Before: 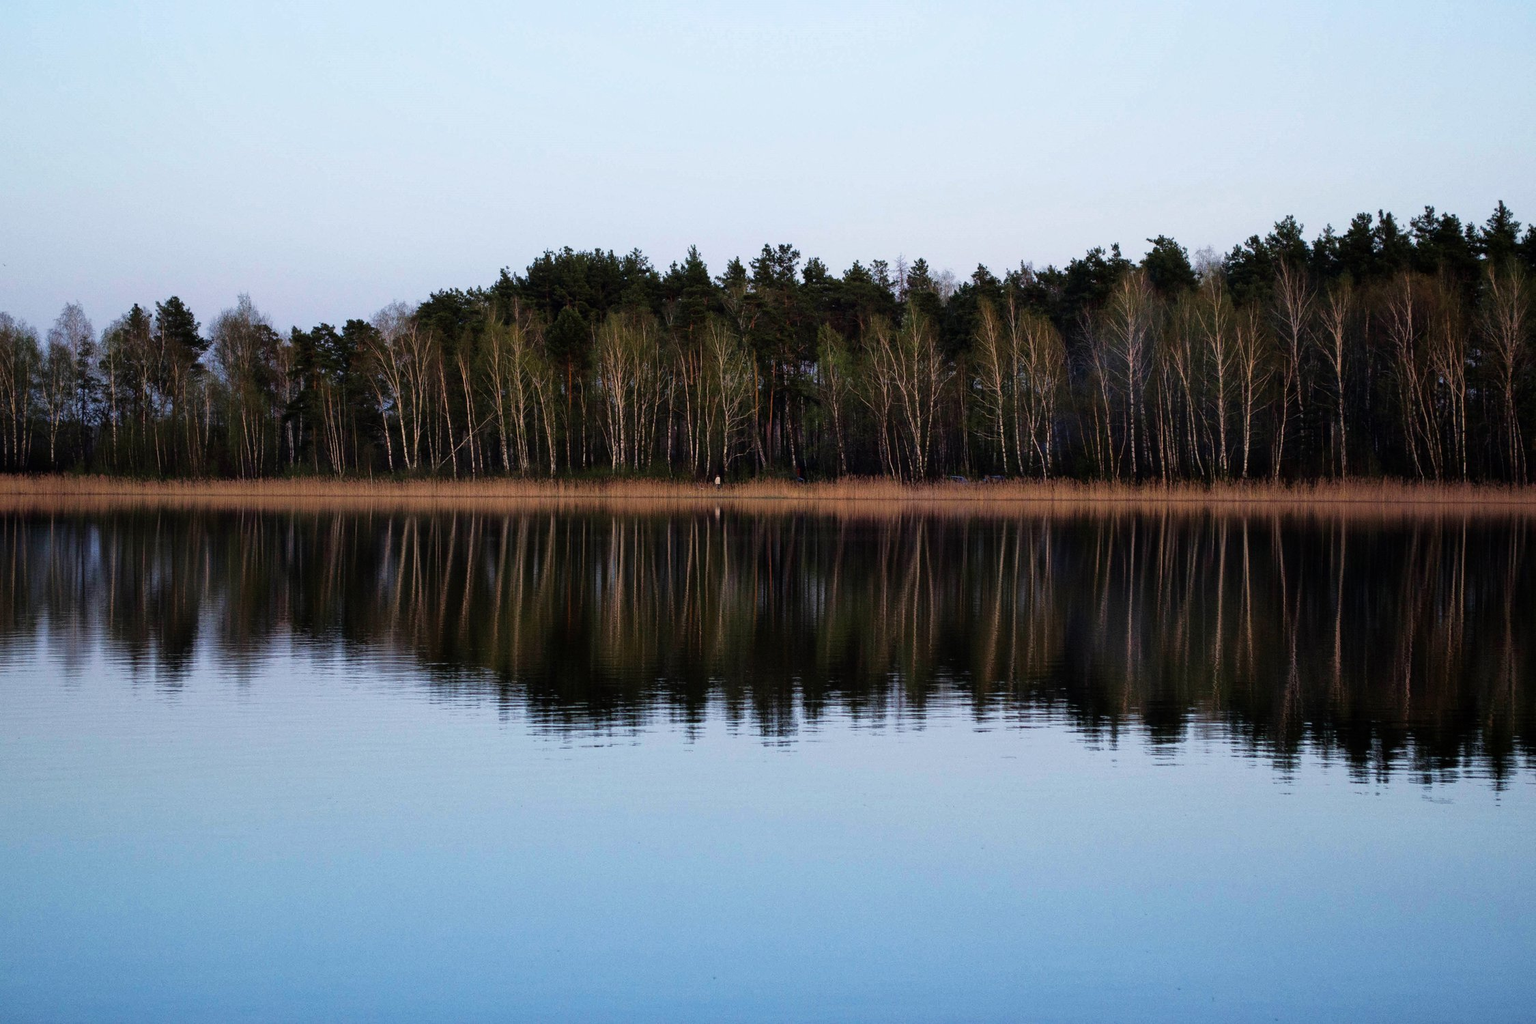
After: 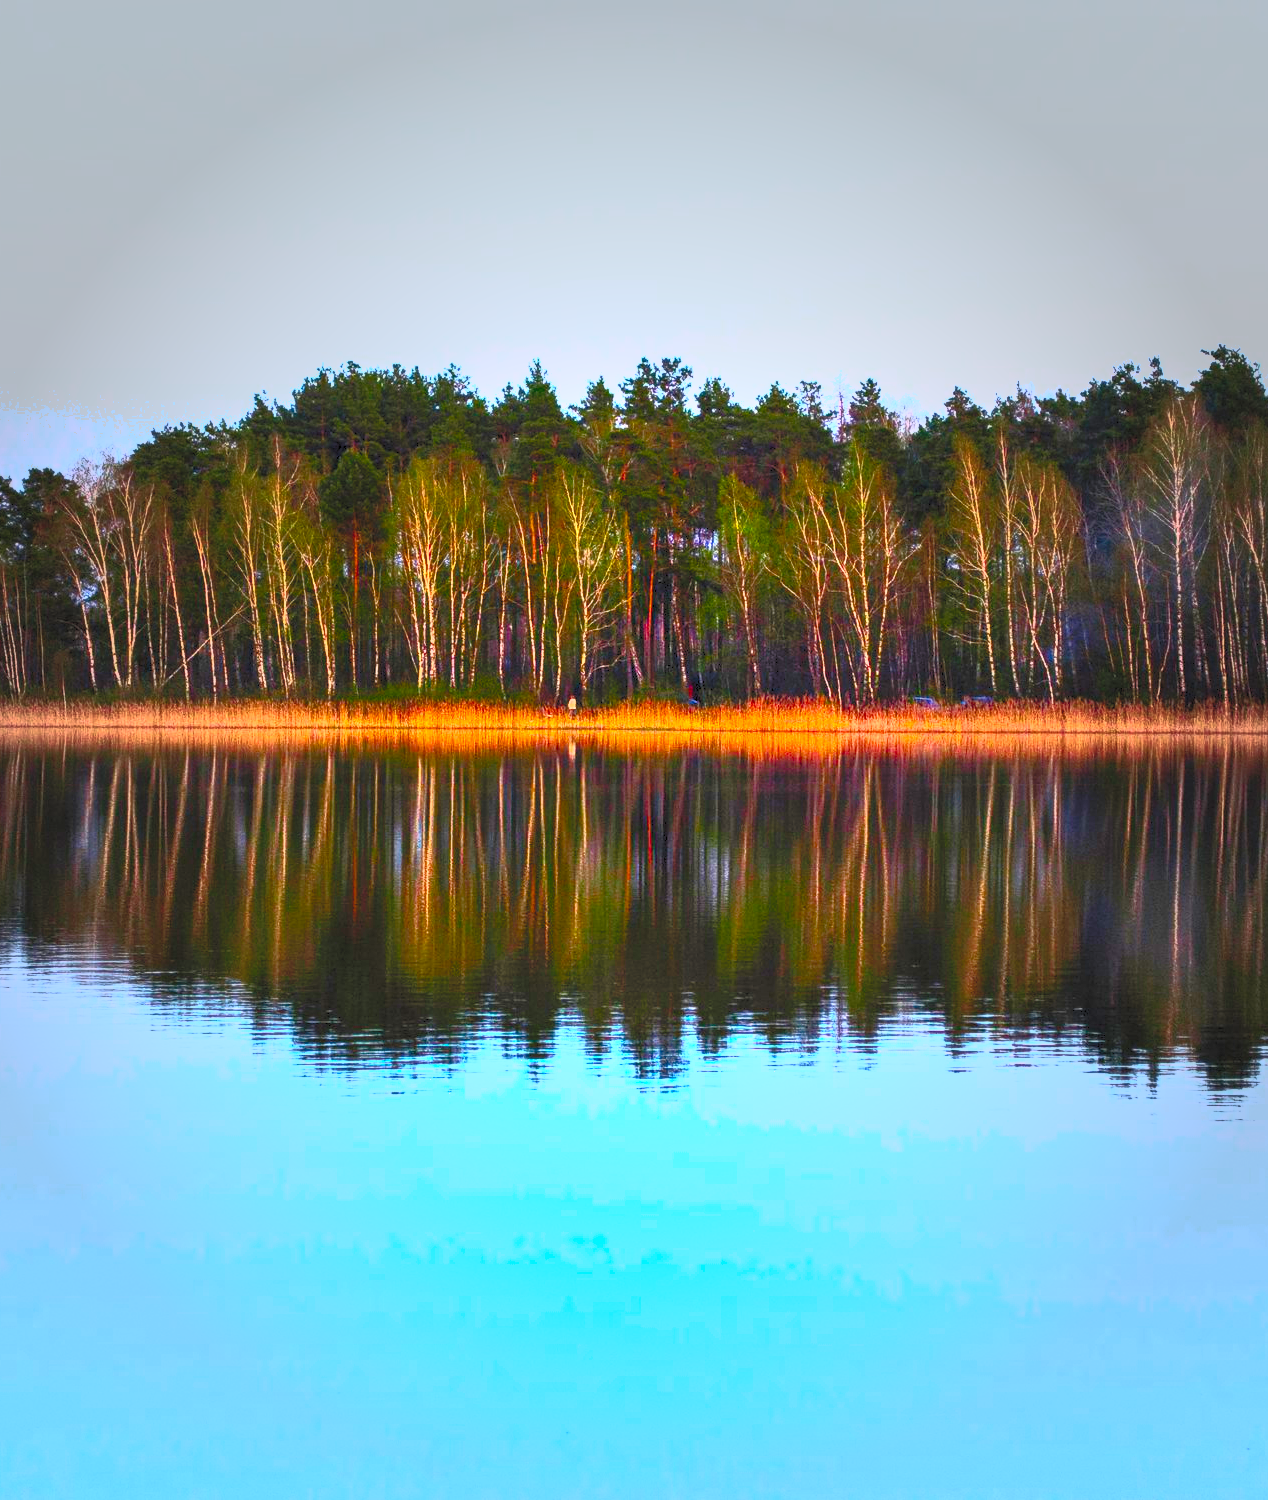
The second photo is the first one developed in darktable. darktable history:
crop: left 21.307%, right 22.325%
tone equalizer: on, module defaults
shadows and highlights: on, module defaults
local contrast: on, module defaults
contrast brightness saturation: contrast 0.982, brightness 0.992, saturation 0.984
color balance rgb: perceptual saturation grading › global saturation 20%, perceptual saturation grading › highlights -14.326%, perceptual saturation grading › shadows 49.524%, perceptual brilliance grading › global brilliance 18.112%, global vibrance 24.308%
vignetting: fall-off start 34.39%, fall-off radius 64.9%, width/height ratio 0.953
